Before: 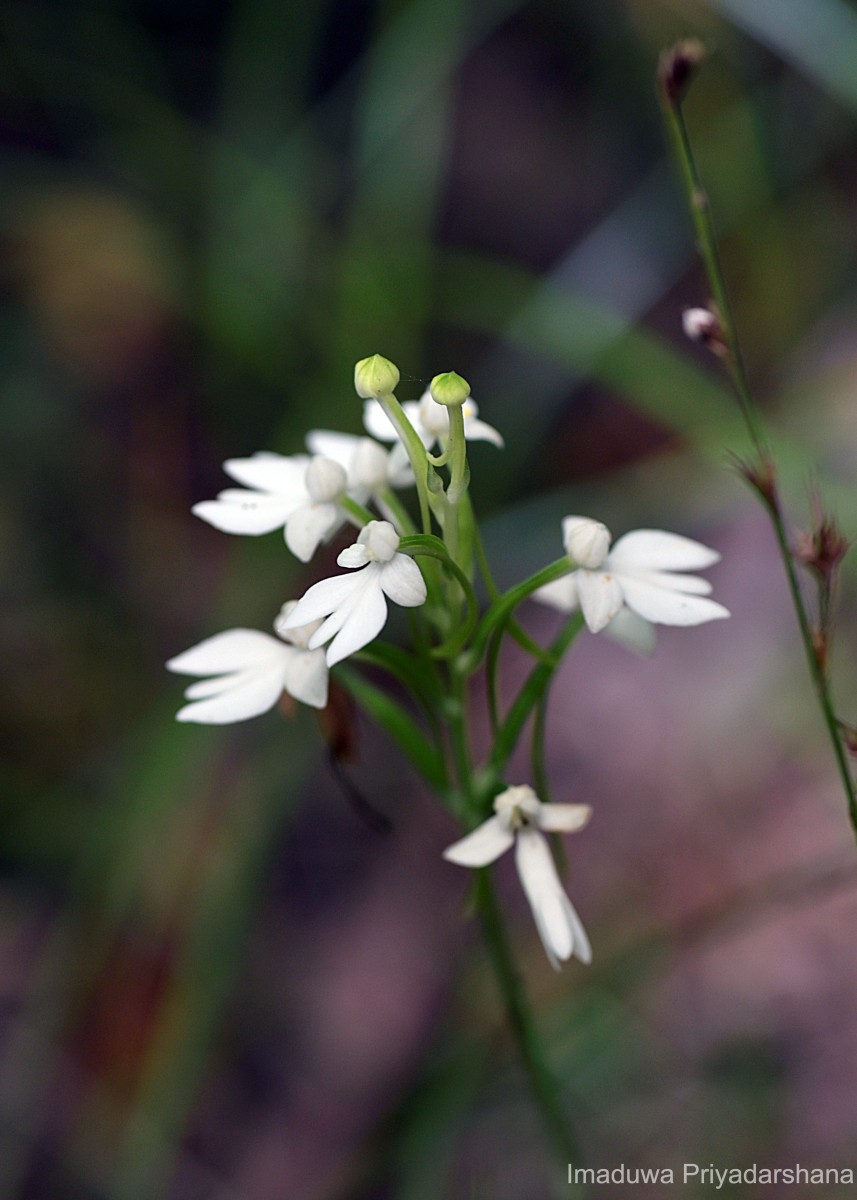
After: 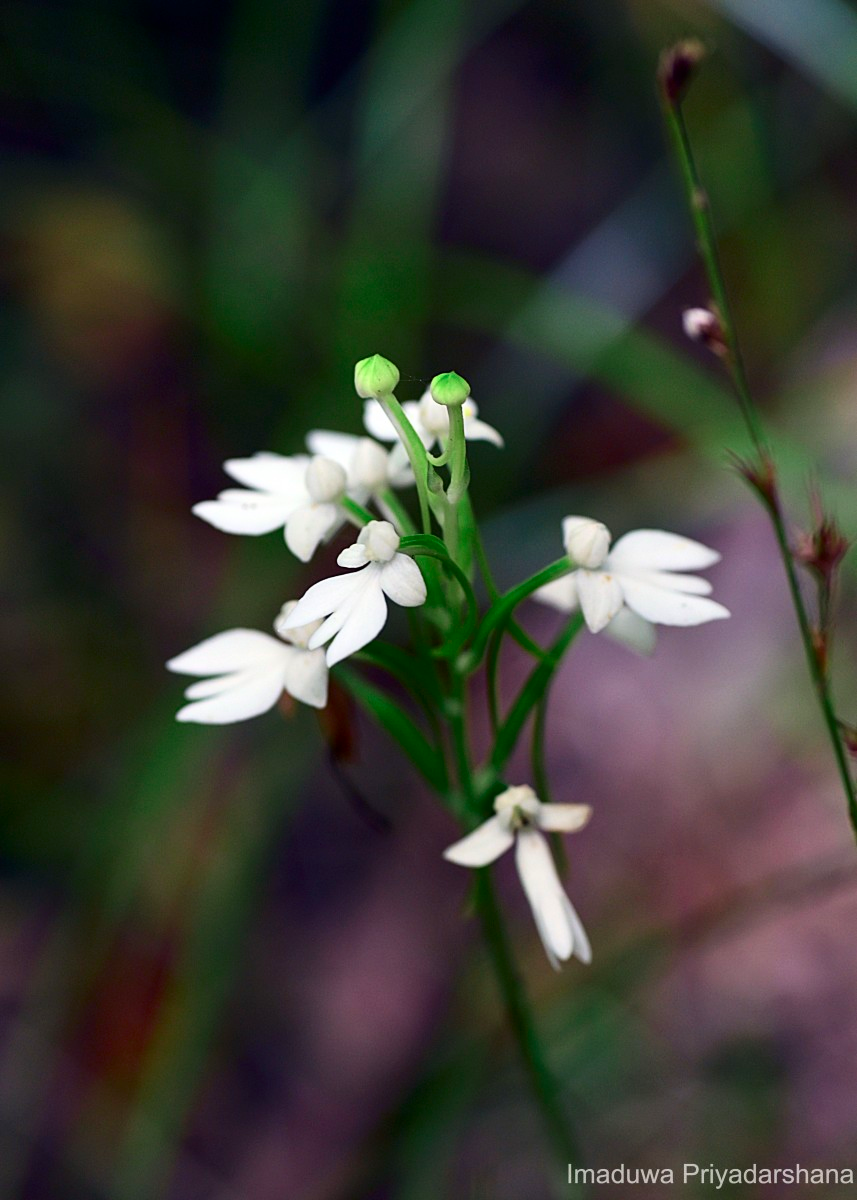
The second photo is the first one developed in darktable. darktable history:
contrast brightness saturation: contrast 0.171, saturation 0.303
color zones: curves: ch2 [(0, 0.5) (0.143, 0.517) (0.286, 0.571) (0.429, 0.522) (0.571, 0.5) (0.714, 0.5) (0.857, 0.5) (1, 0.5)]
